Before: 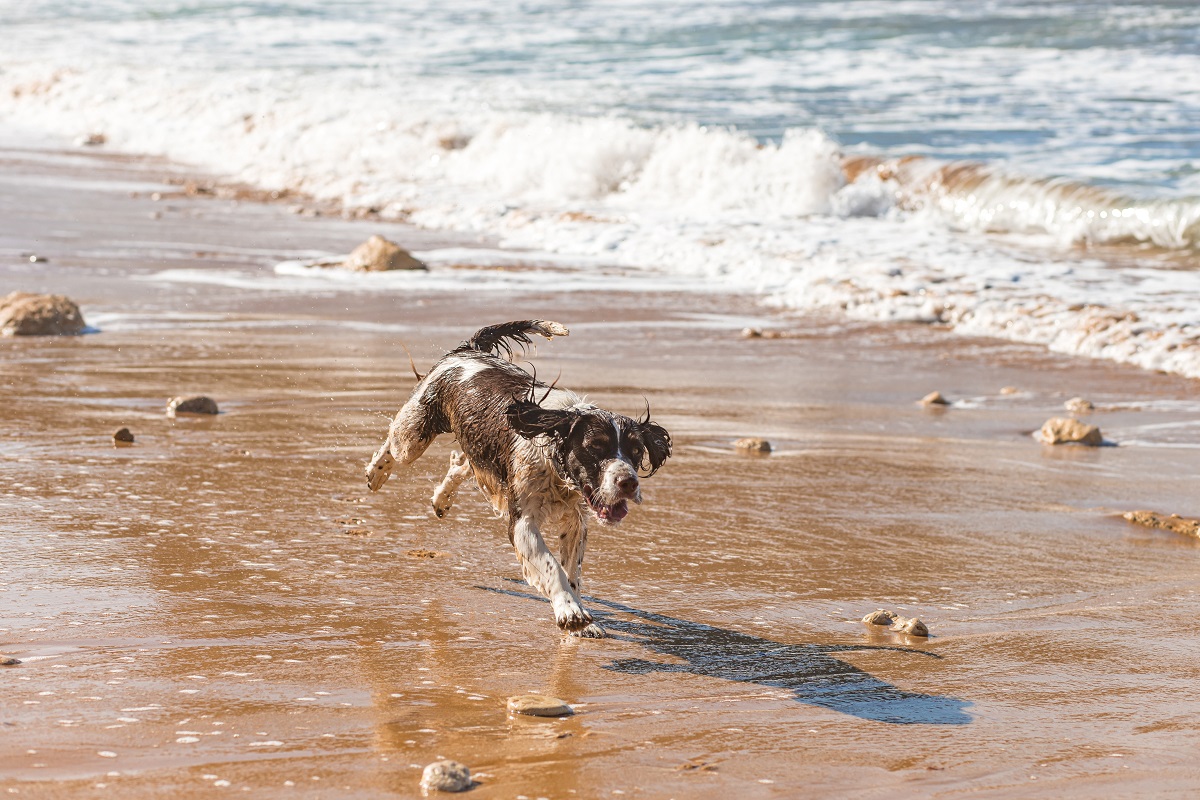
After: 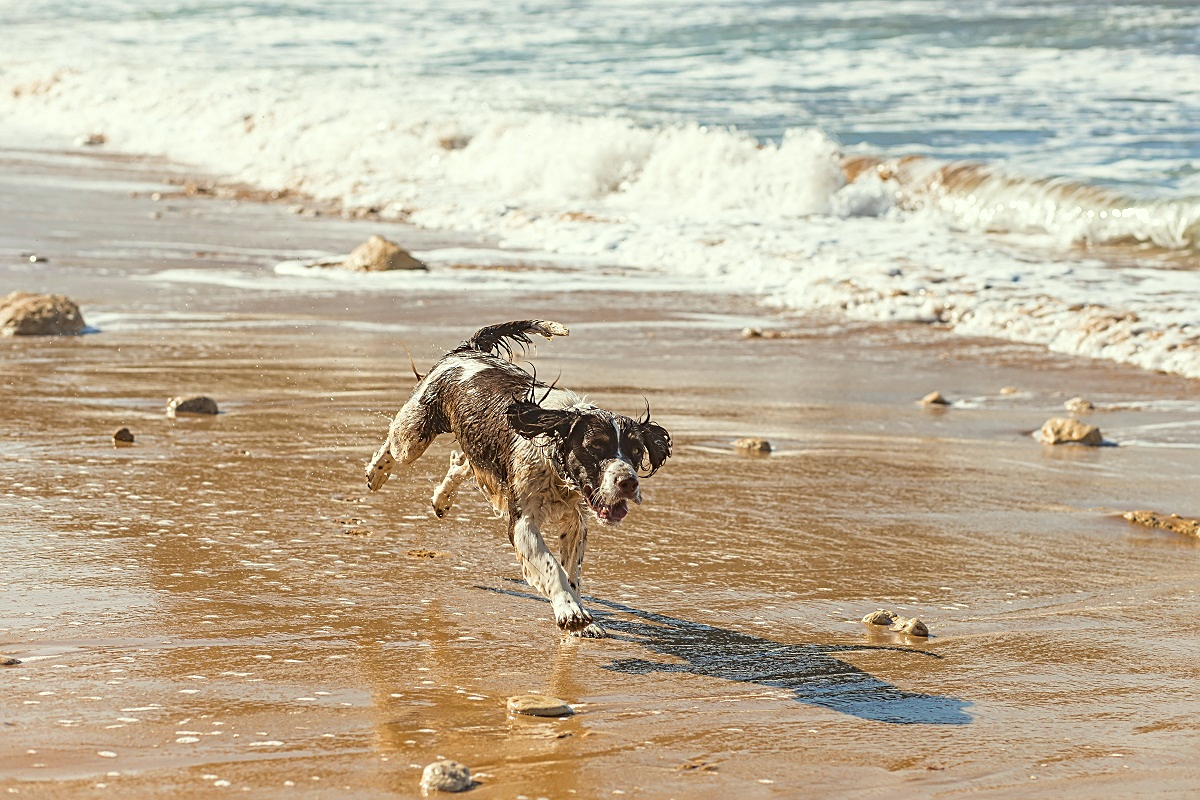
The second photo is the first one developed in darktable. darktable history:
sharpen: on, module defaults
color correction: highlights a* -4.28, highlights b* 6.53
